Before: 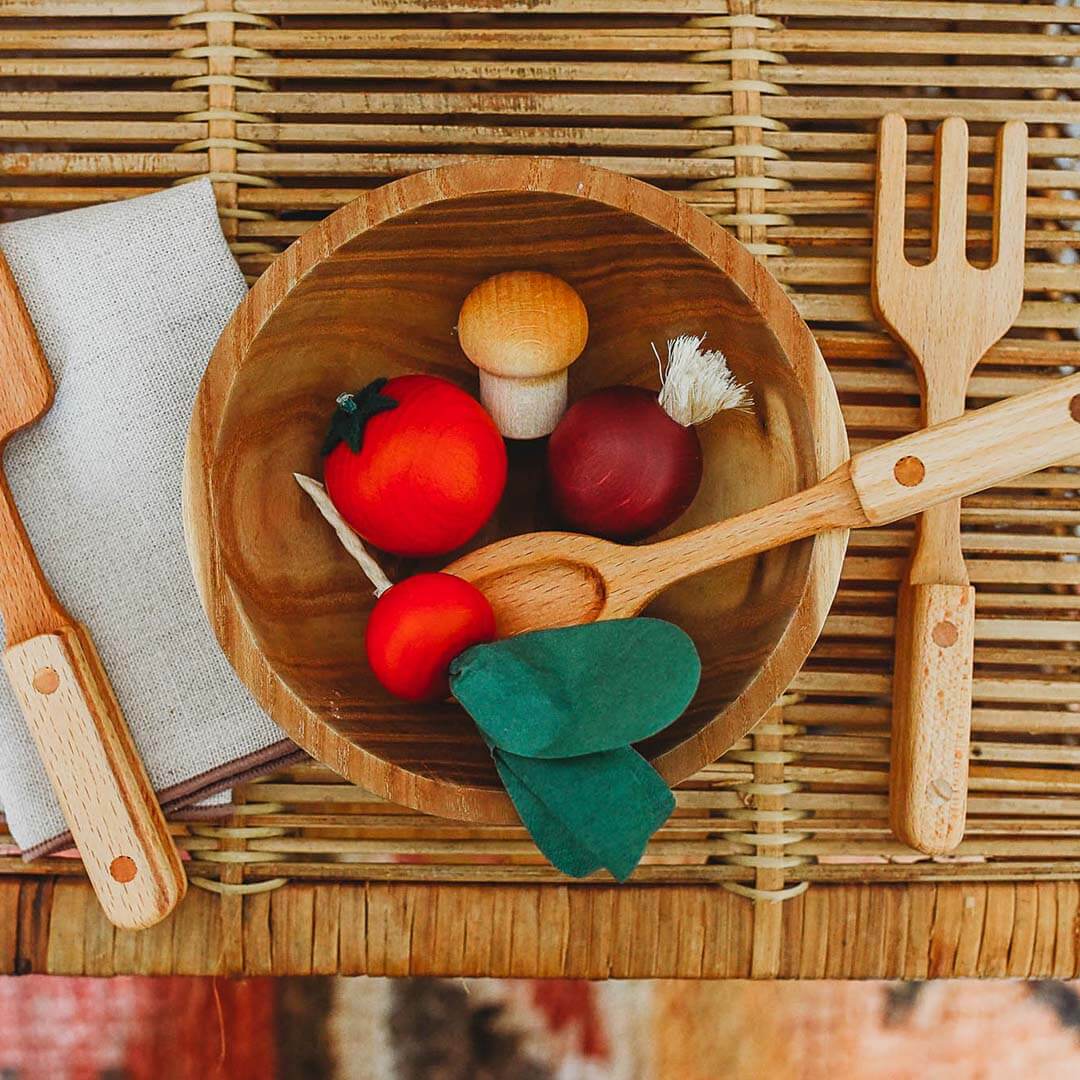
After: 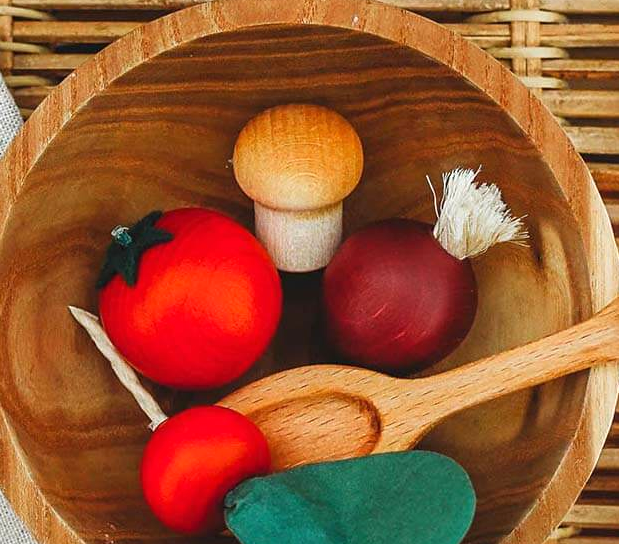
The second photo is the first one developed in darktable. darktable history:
exposure: black level correction 0, exposure 0.3 EV, compensate highlight preservation false
crop: left 20.883%, top 15.468%, right 21.762%, bottom 34.129%
